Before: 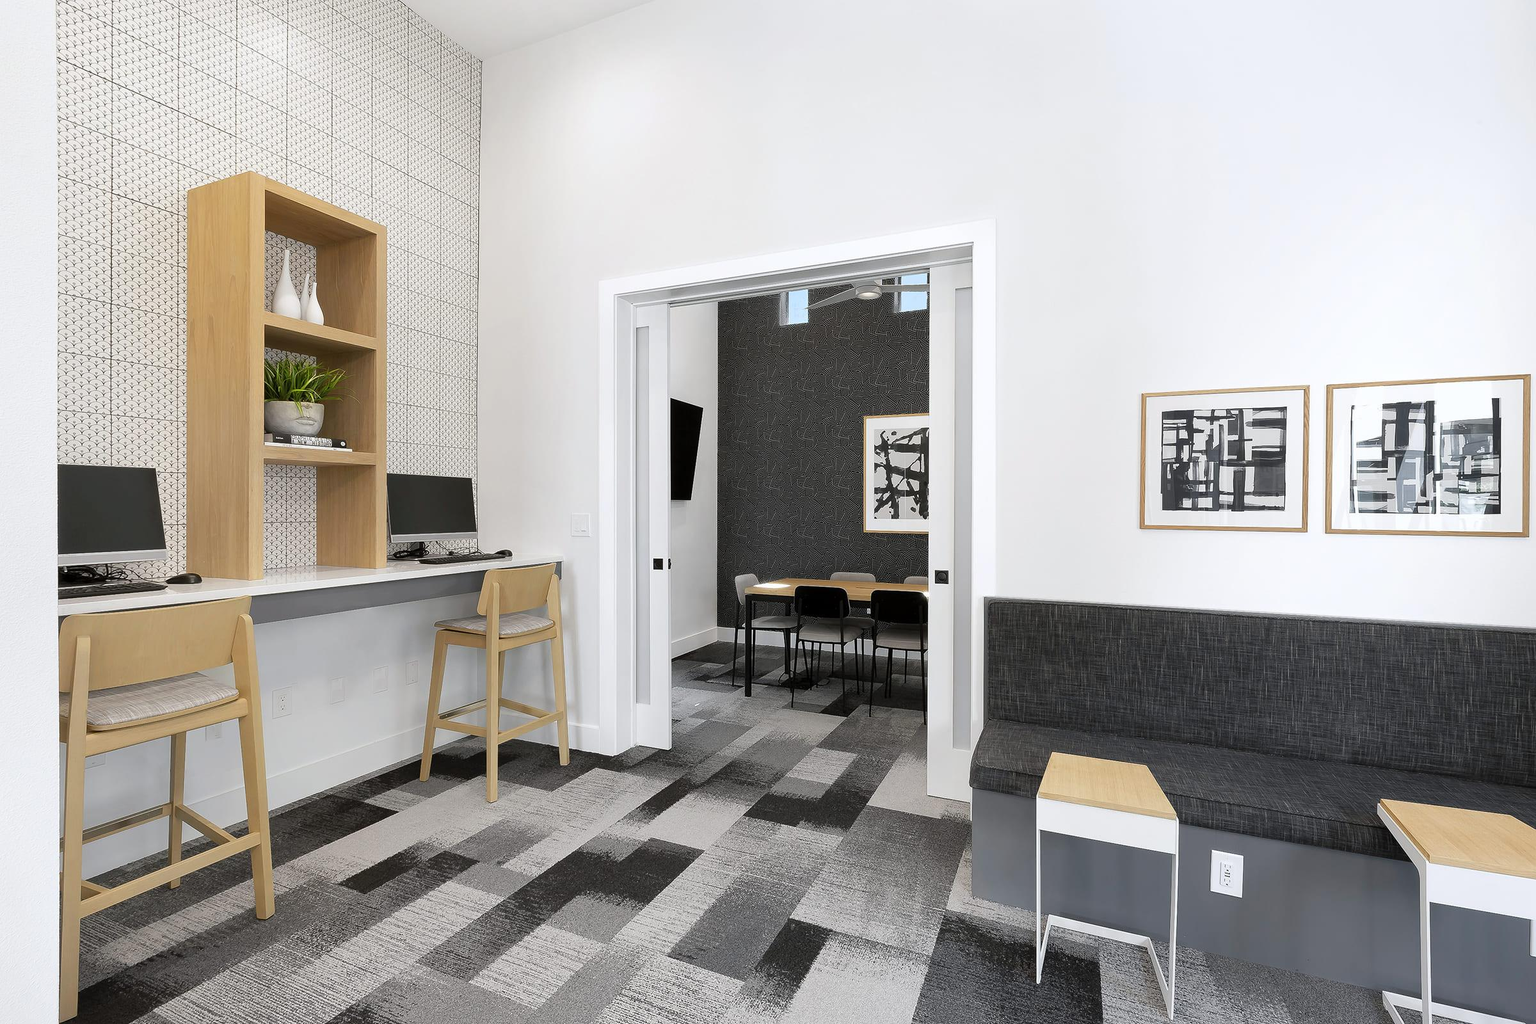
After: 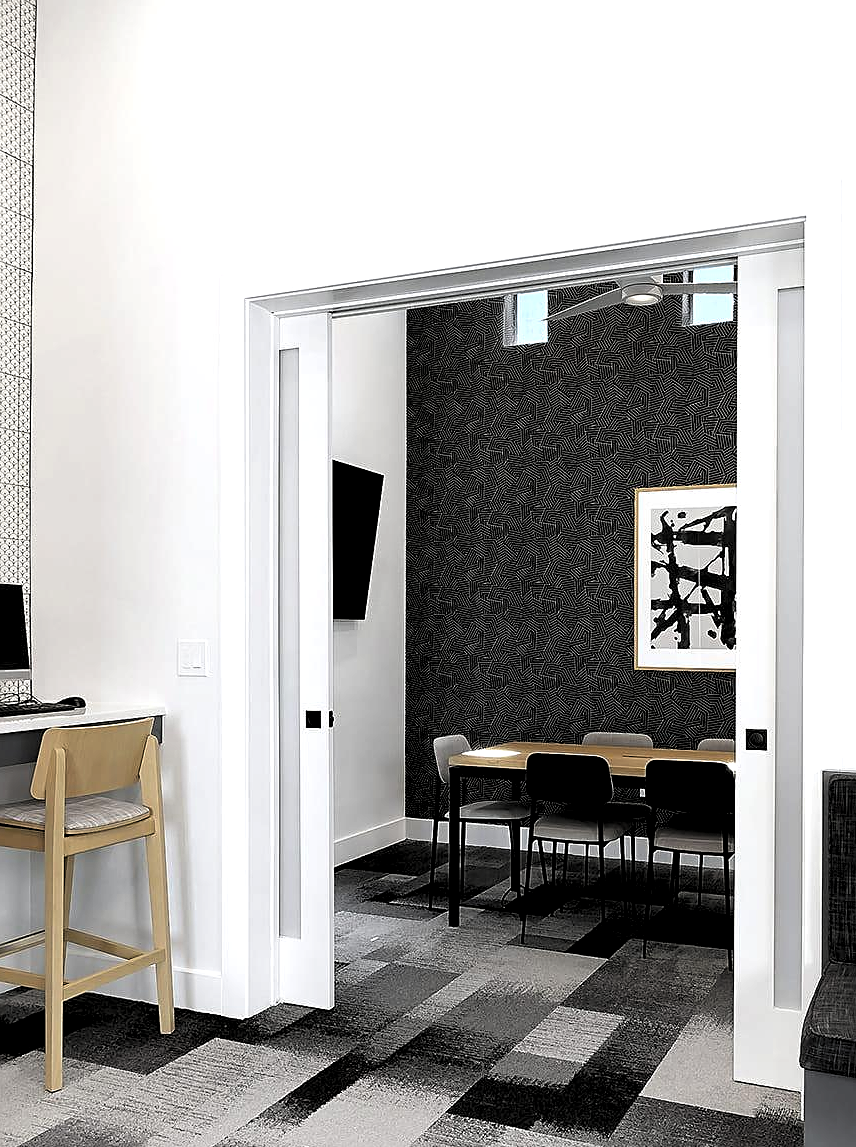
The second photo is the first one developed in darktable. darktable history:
crop and rotate: left 29.811%, top 10.183%, right 34.506%, bottom 18.082%
levels: white 99.93%, levels [0.182, 0.542, 0.902]
sharpen: on, module defaults
